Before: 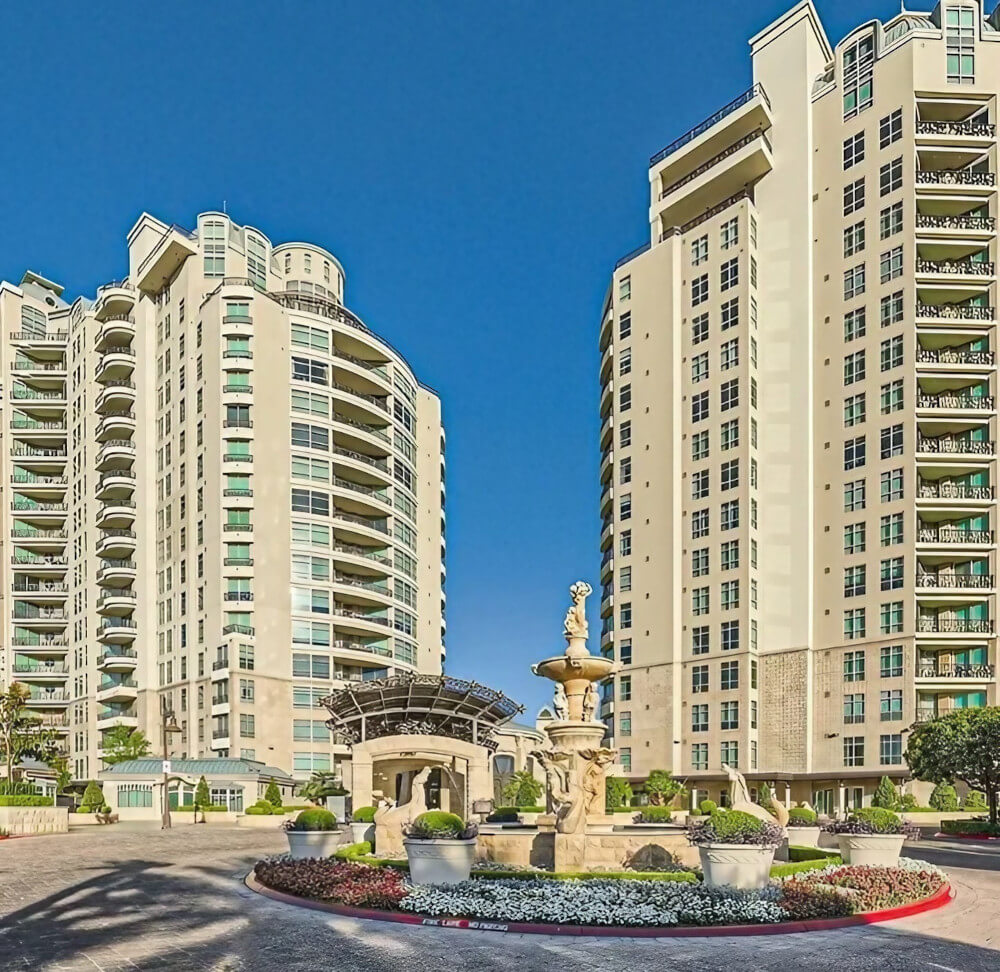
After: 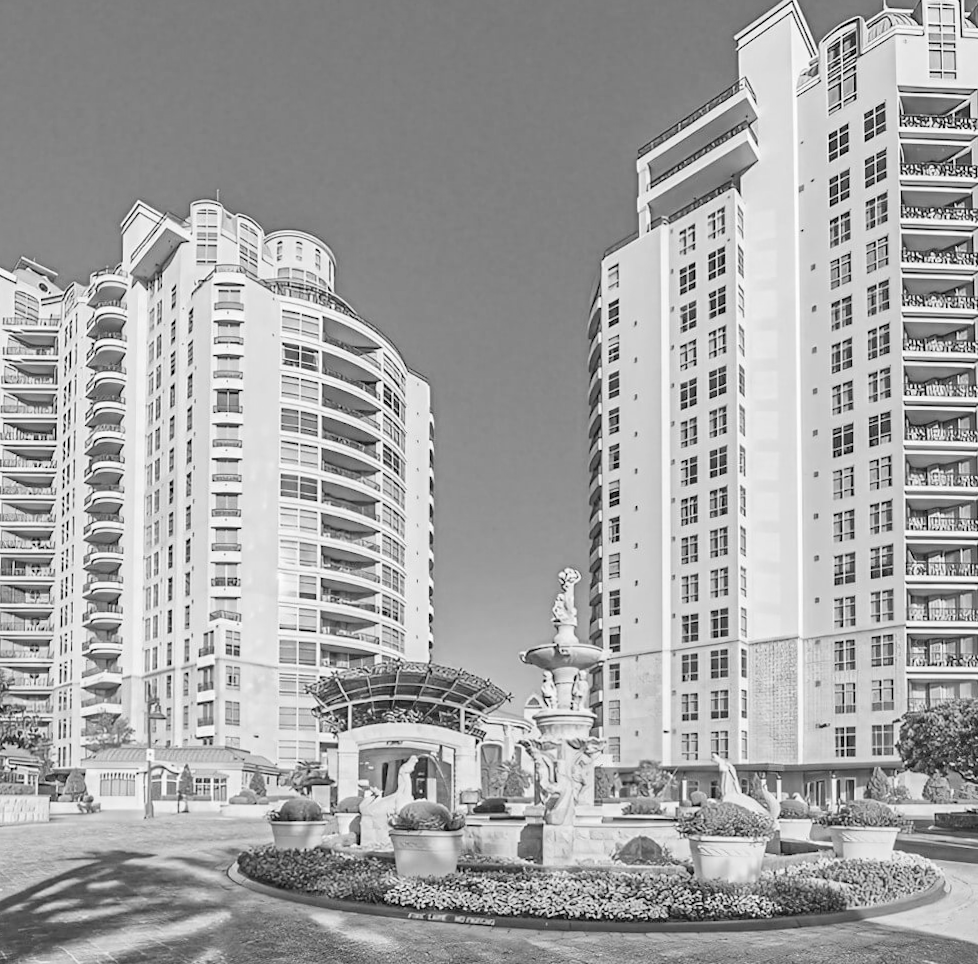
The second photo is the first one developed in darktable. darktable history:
rotate and perspective: rotation 0.226°, lens shift (vertical) -0.042, crop left 0.023, crop right 0.982, crop top 0.006, crop bottom 0.994
contrast brightness saturation: contrast 0.07, brightness 0.18, saturation 0.4
monochrome: on, module defaults
